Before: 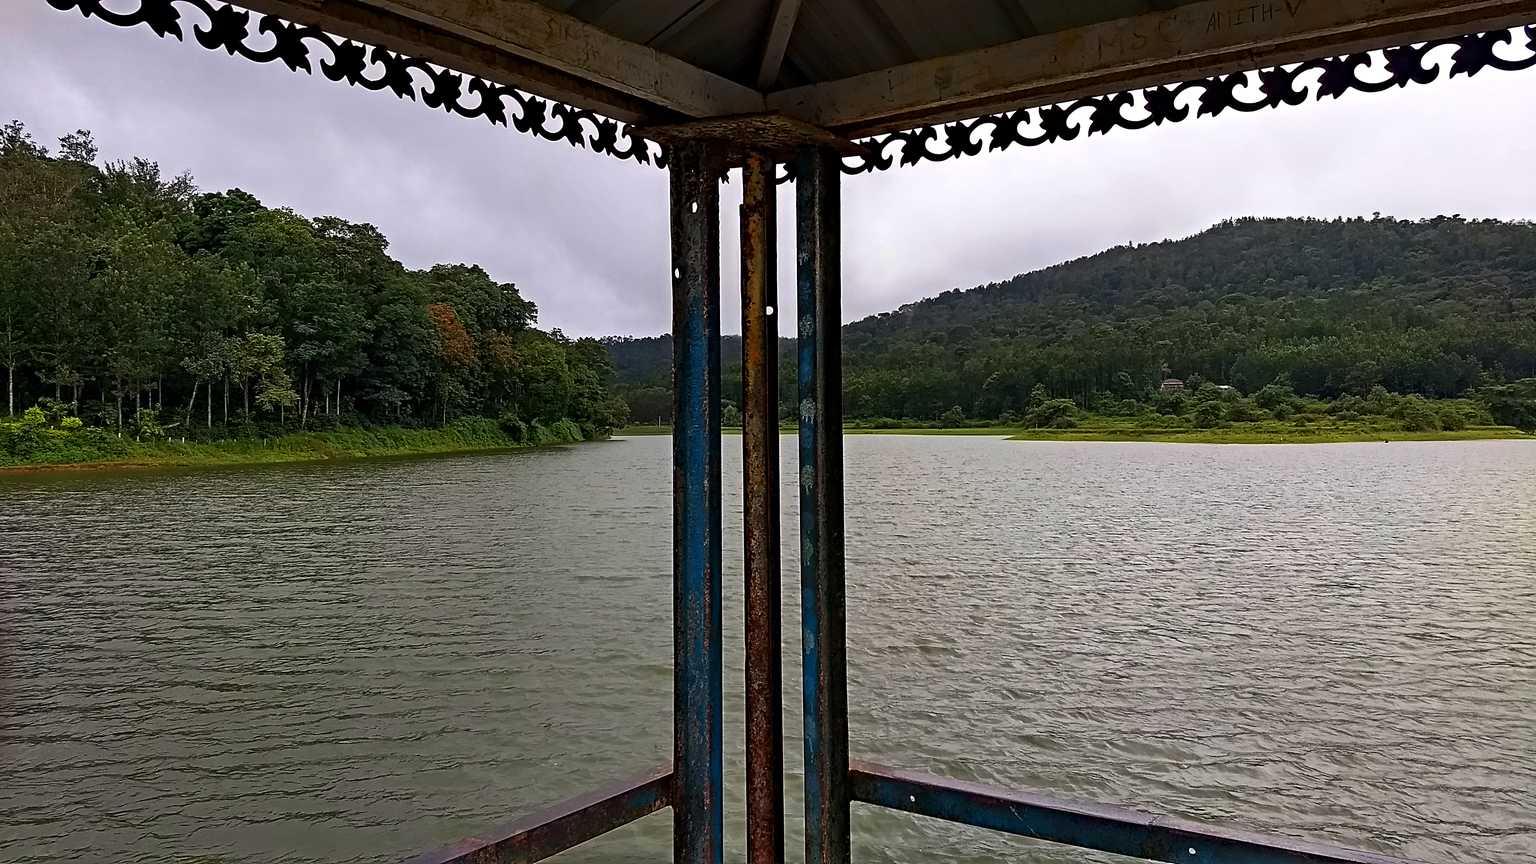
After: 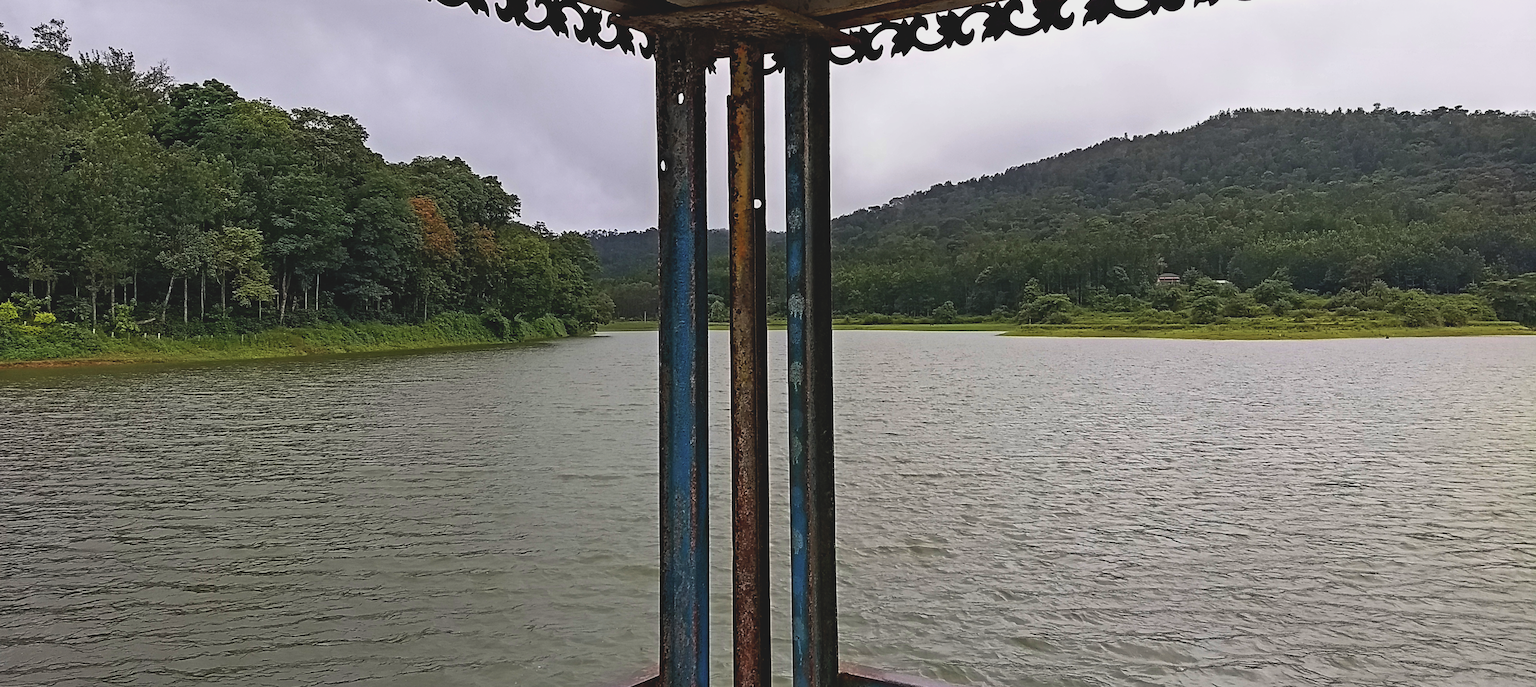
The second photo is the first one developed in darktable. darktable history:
crop and rotate: left 1.829%, top 12.89%, right 0.181%, bottom 9.176%
contrast brightness saturation: contrast -0.154, brightness 0.054, saturation -0.122
